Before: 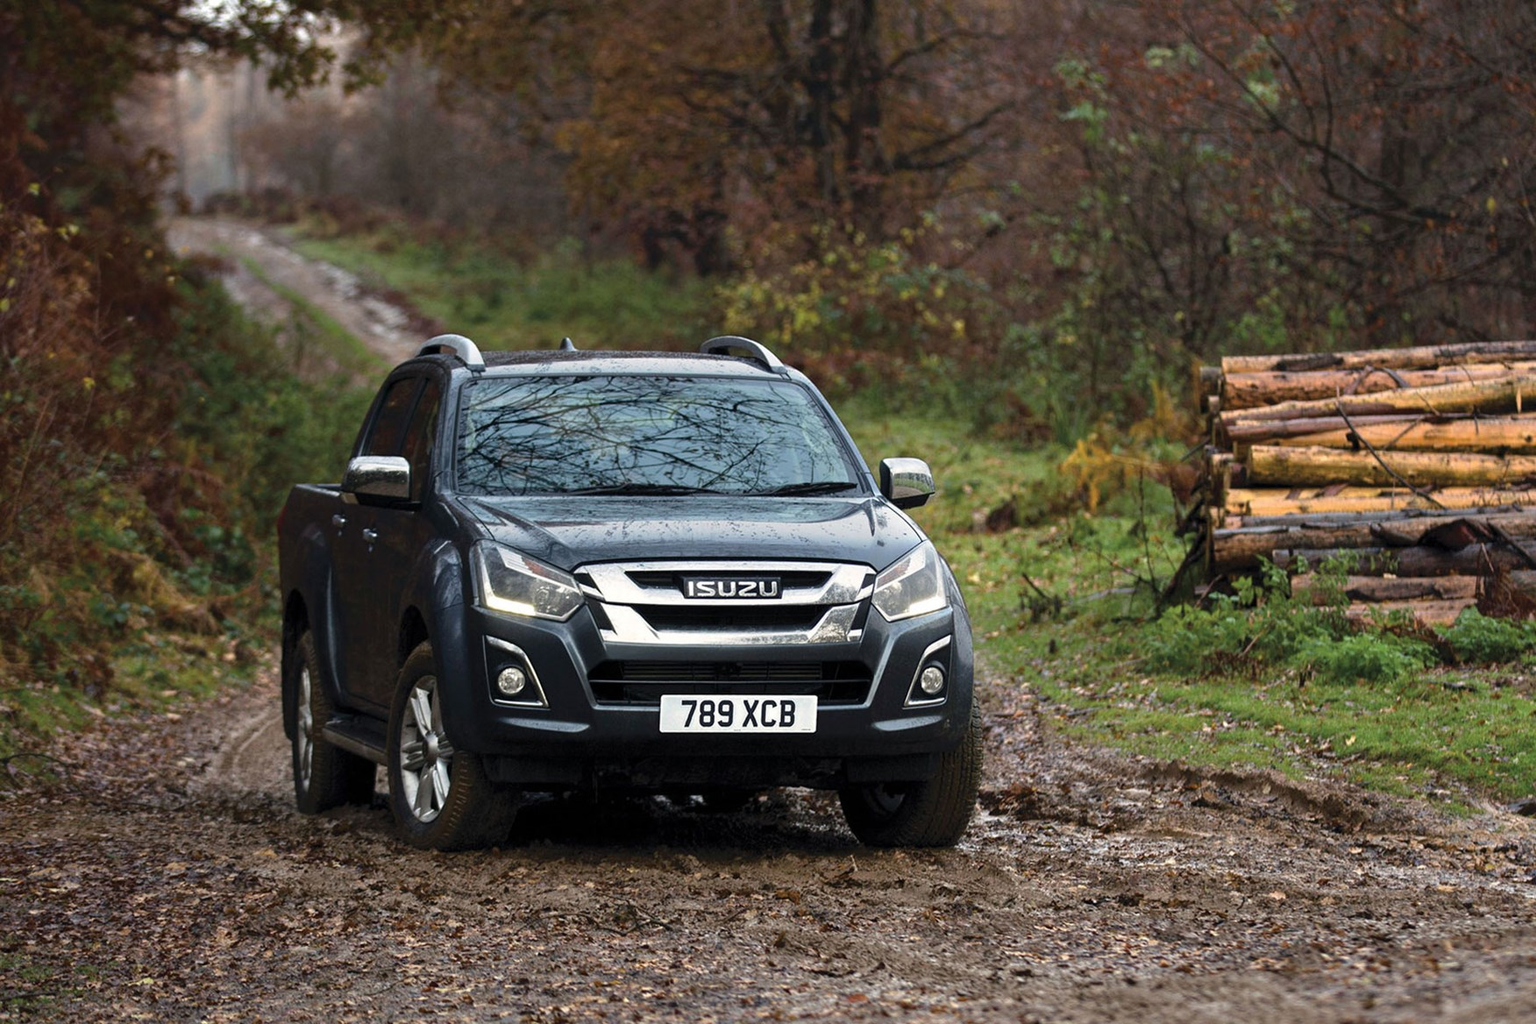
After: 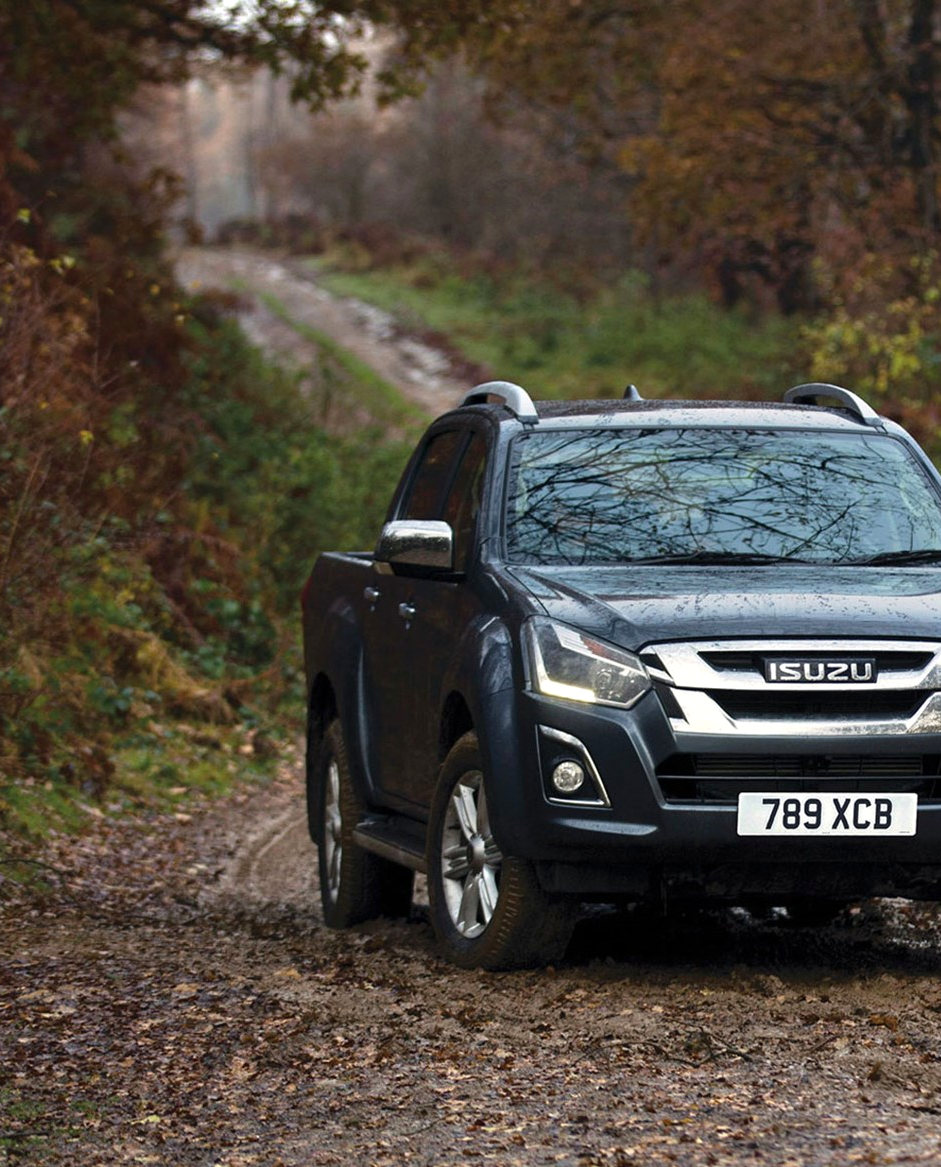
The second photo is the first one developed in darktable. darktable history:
crop: left 0.887%, right 45.356%, bottom 0.084%
exposure: exposure 0.075 EV, compensate highlight preservation false
color balance rgb: perceptual saturation grading › global saturation 0.301%, global vibrance 20%
